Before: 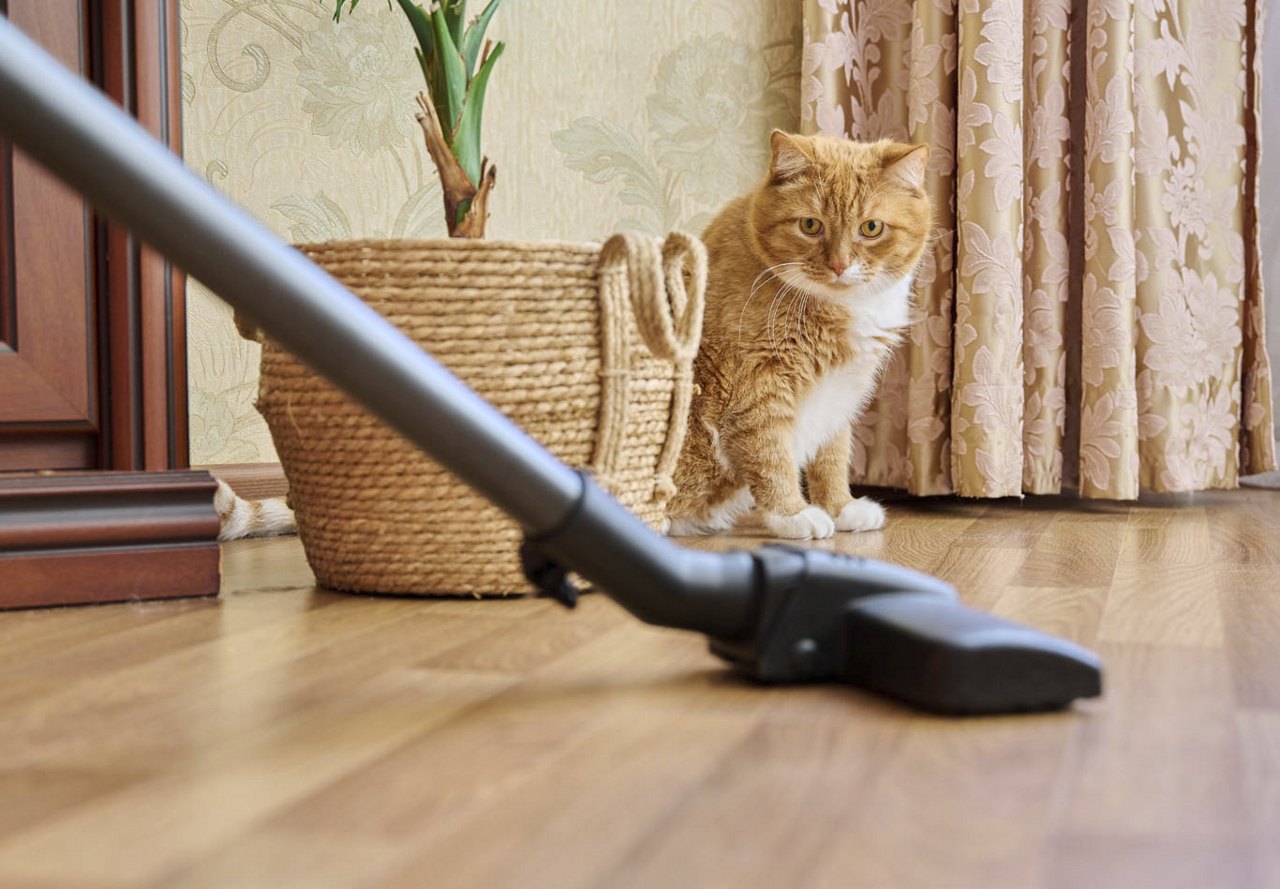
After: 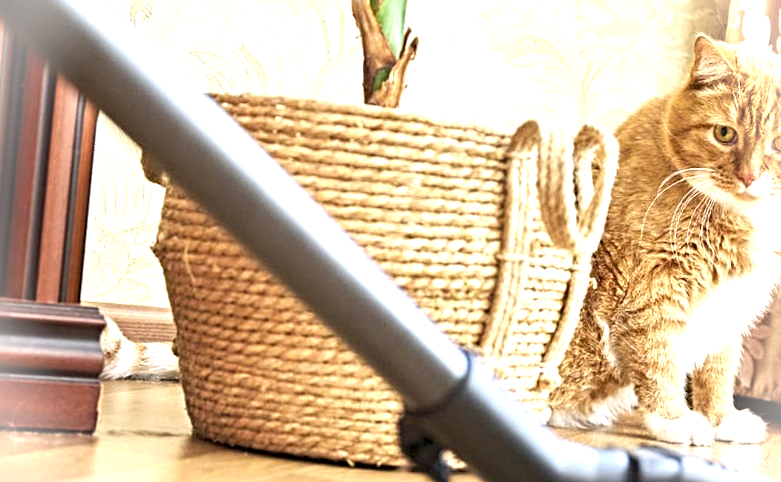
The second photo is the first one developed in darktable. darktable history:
crop and rotate: angle -6.58°, left 2.074%, top 6.844%, right 27.205%, bottom 30.303%
exposure: black level correction 0, exposure 1.199 EV, compensate exposure bias true, compensate highlight preservation false
sharpen: radius 3.979
vignetting: fall-off start 87.63%, fall-off radius 25.5%, brightness 0.295, saturation 0.002, dithering 8-bit output
